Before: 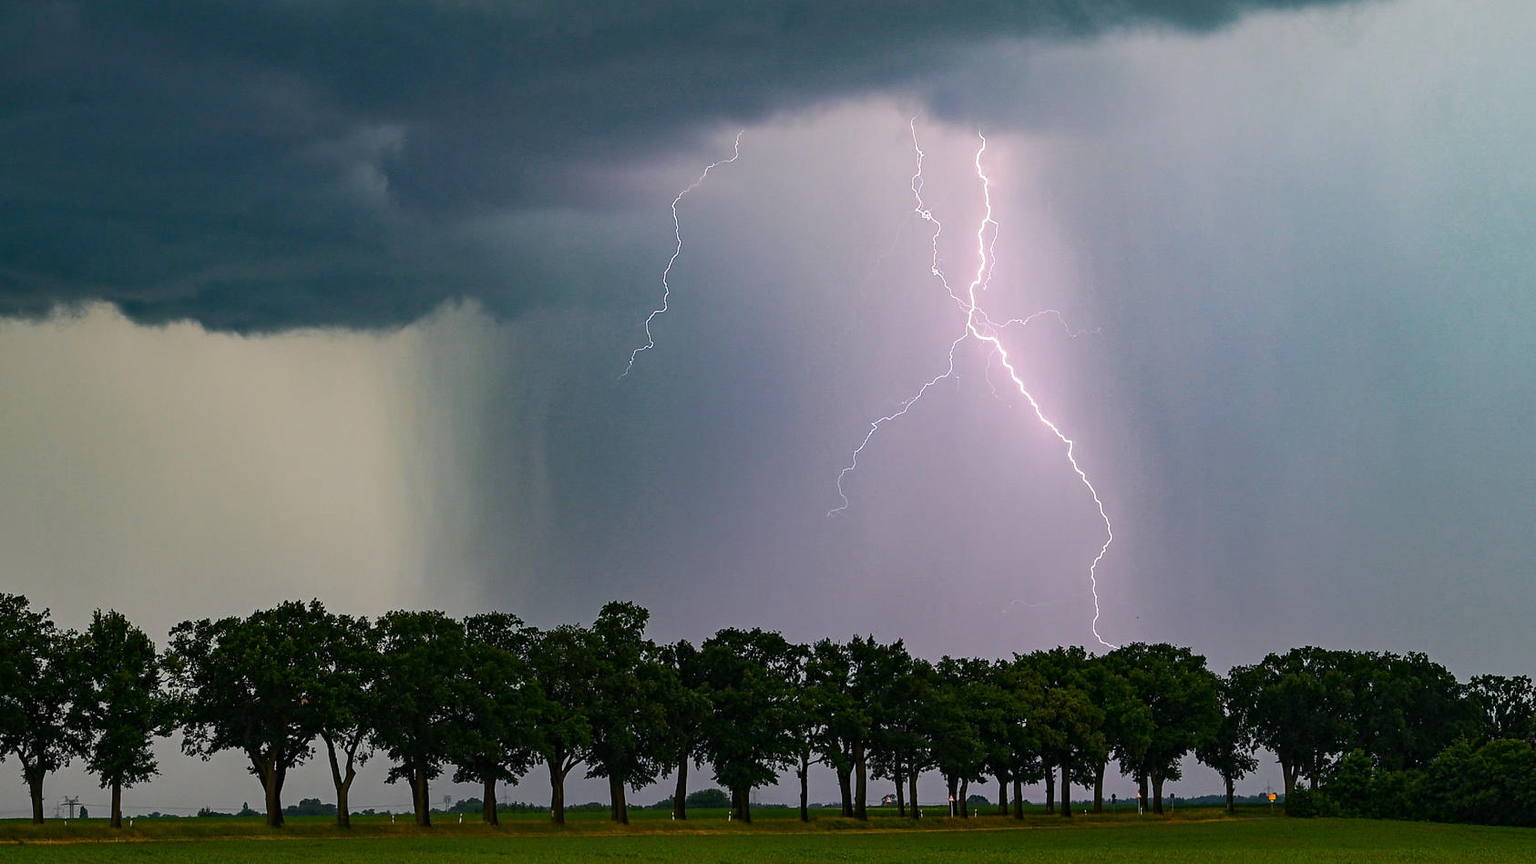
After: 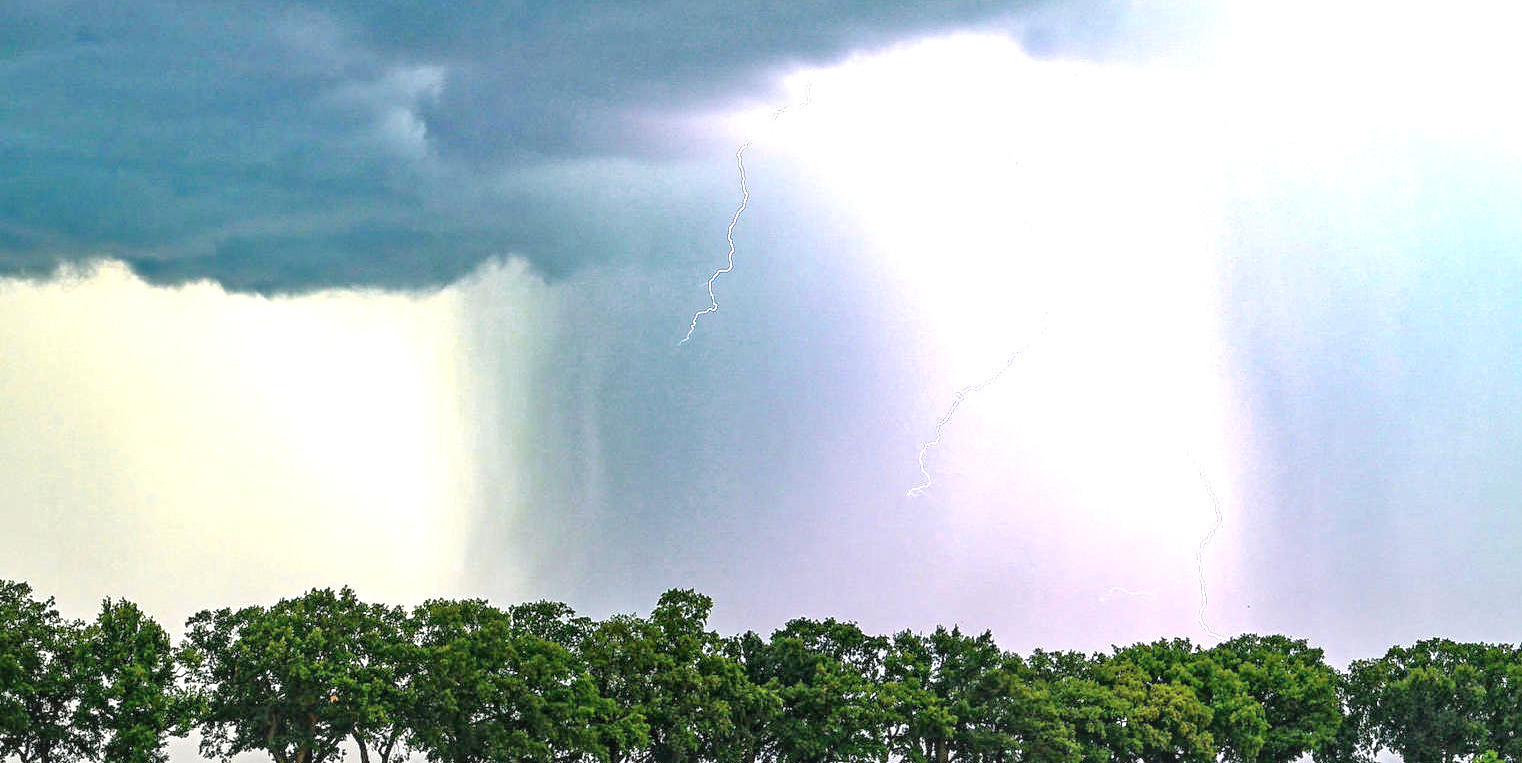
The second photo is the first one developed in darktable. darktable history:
exposure: black level correction 0, exposure 1.75 EV, compensate exposure bias true, compensate highlight preservation false
tone equalizer: -7 EV 0.15 EV, -6 EV 0.6 EV, -5 EV 1.15 EV, -4 EV 1.33 EV, -3 EV 1.15 EV, -2 EV 0.6 EV, -1 EV 0.15 EV, mask exposure compensation -0.5 EV
crop: top 7.49%, right 9.717%, bottom 11.943%
local contrast: on, module defaults
